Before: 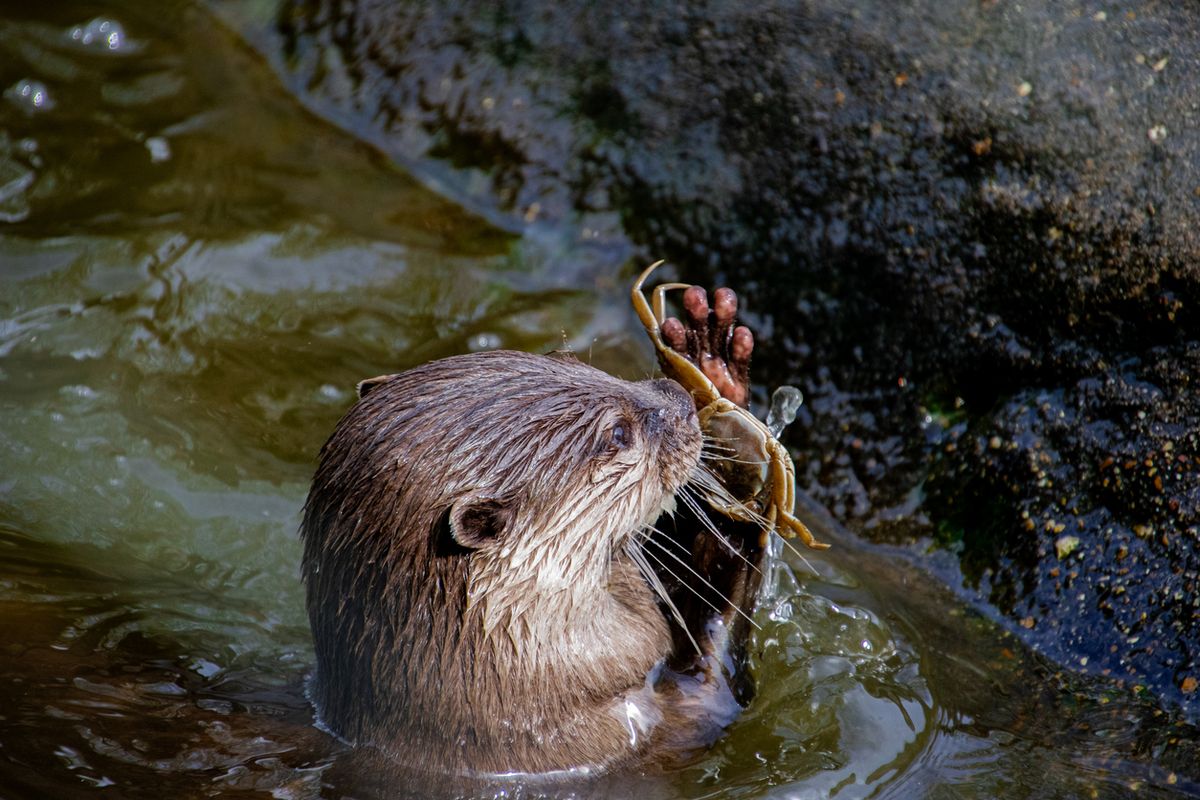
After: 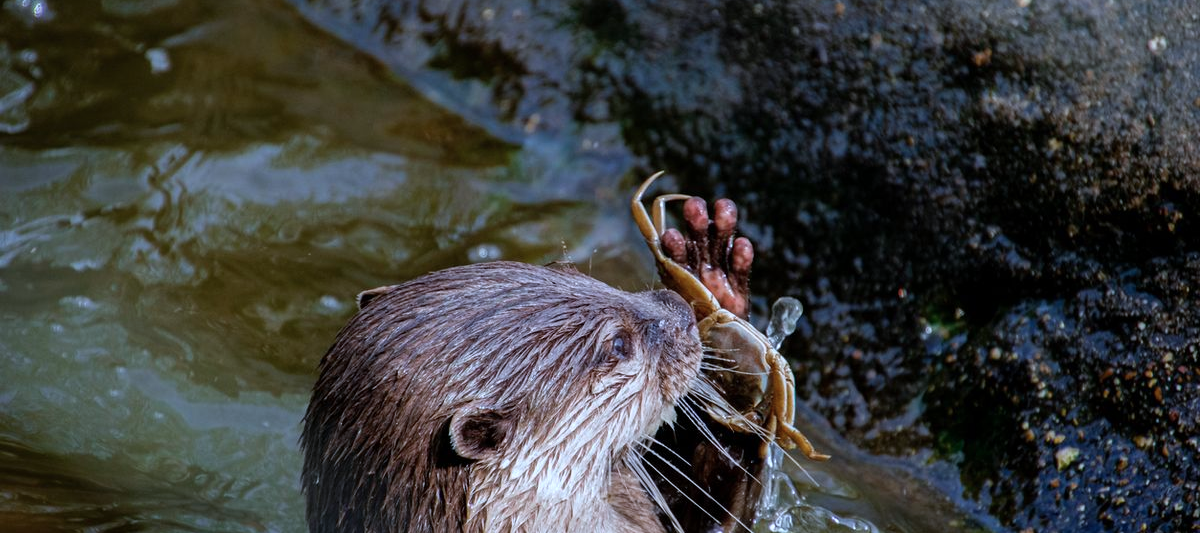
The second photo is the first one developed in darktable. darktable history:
crop: top 11.166%, bottom 22.168%
color correction: highlights a* -2.24, highlights b* -18.1
